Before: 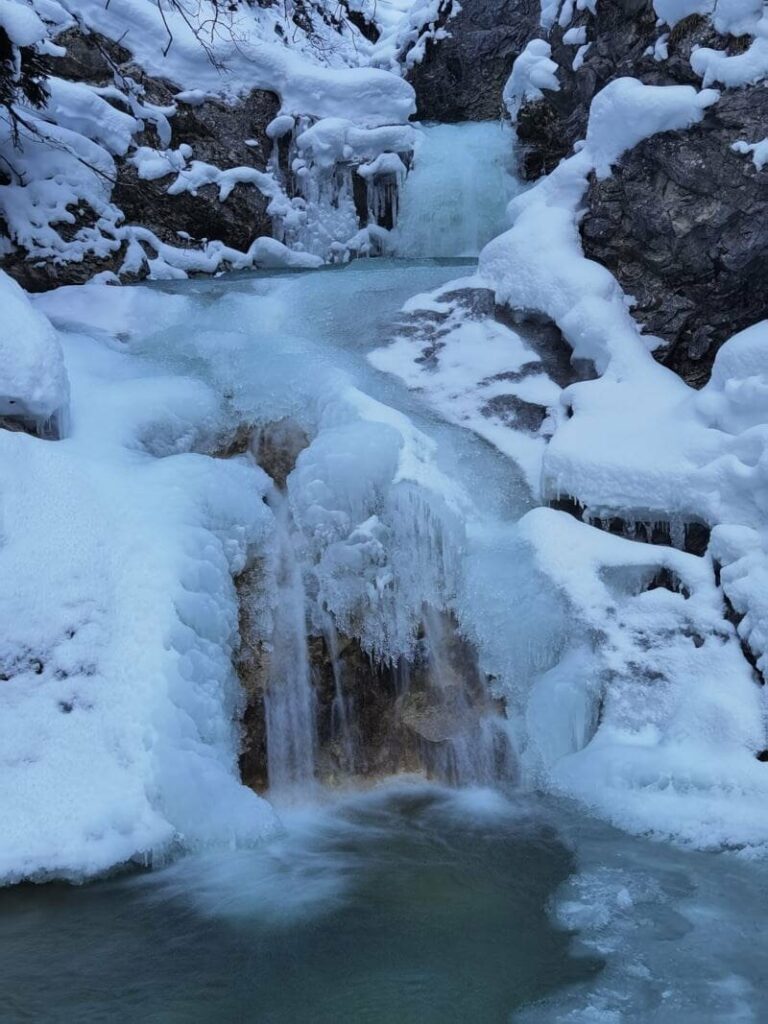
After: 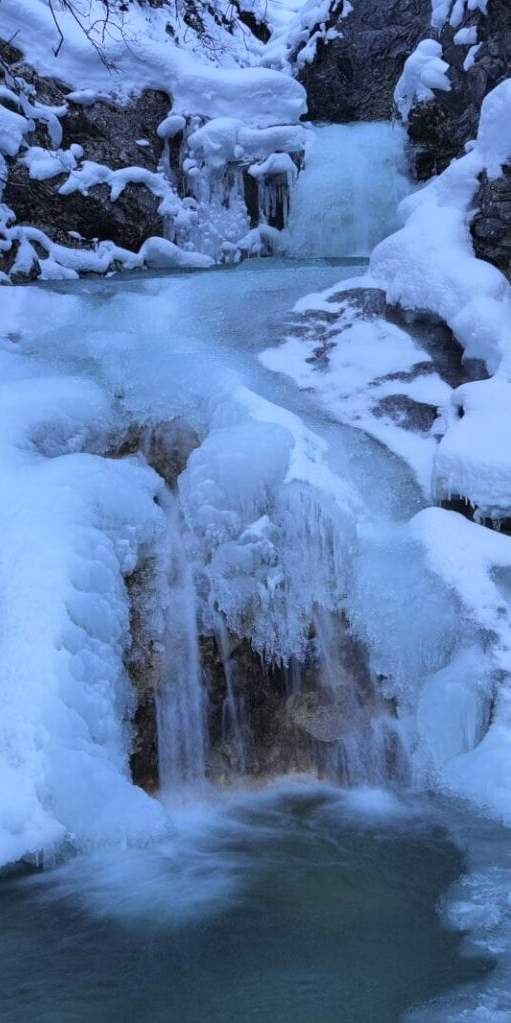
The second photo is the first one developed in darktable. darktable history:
crop and rotate: left 14.292%, right 19.041%
white balance: red 0.967, blue 1.119, emerald 0.756
